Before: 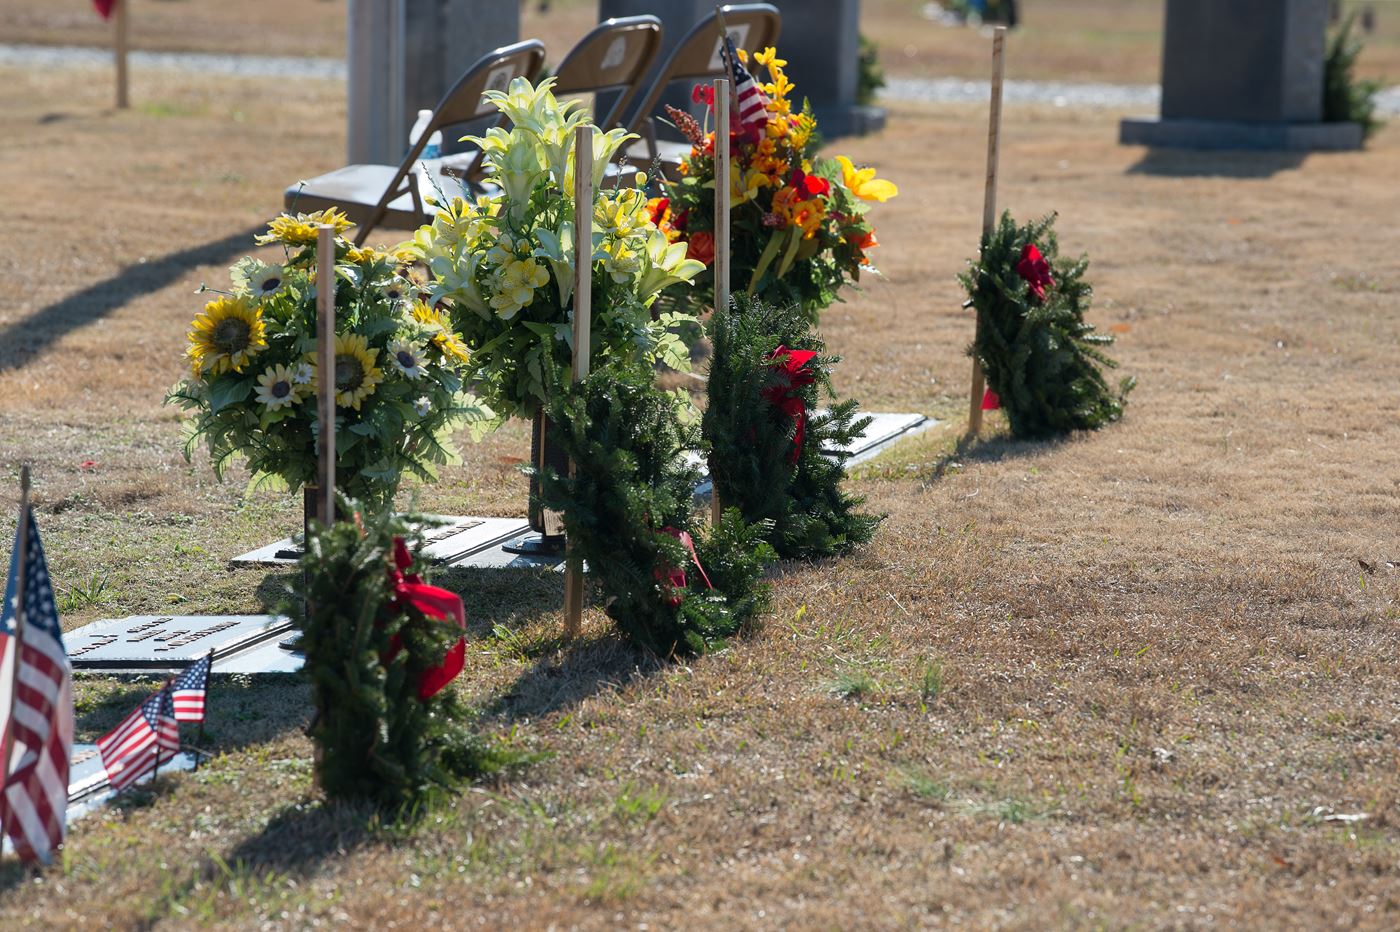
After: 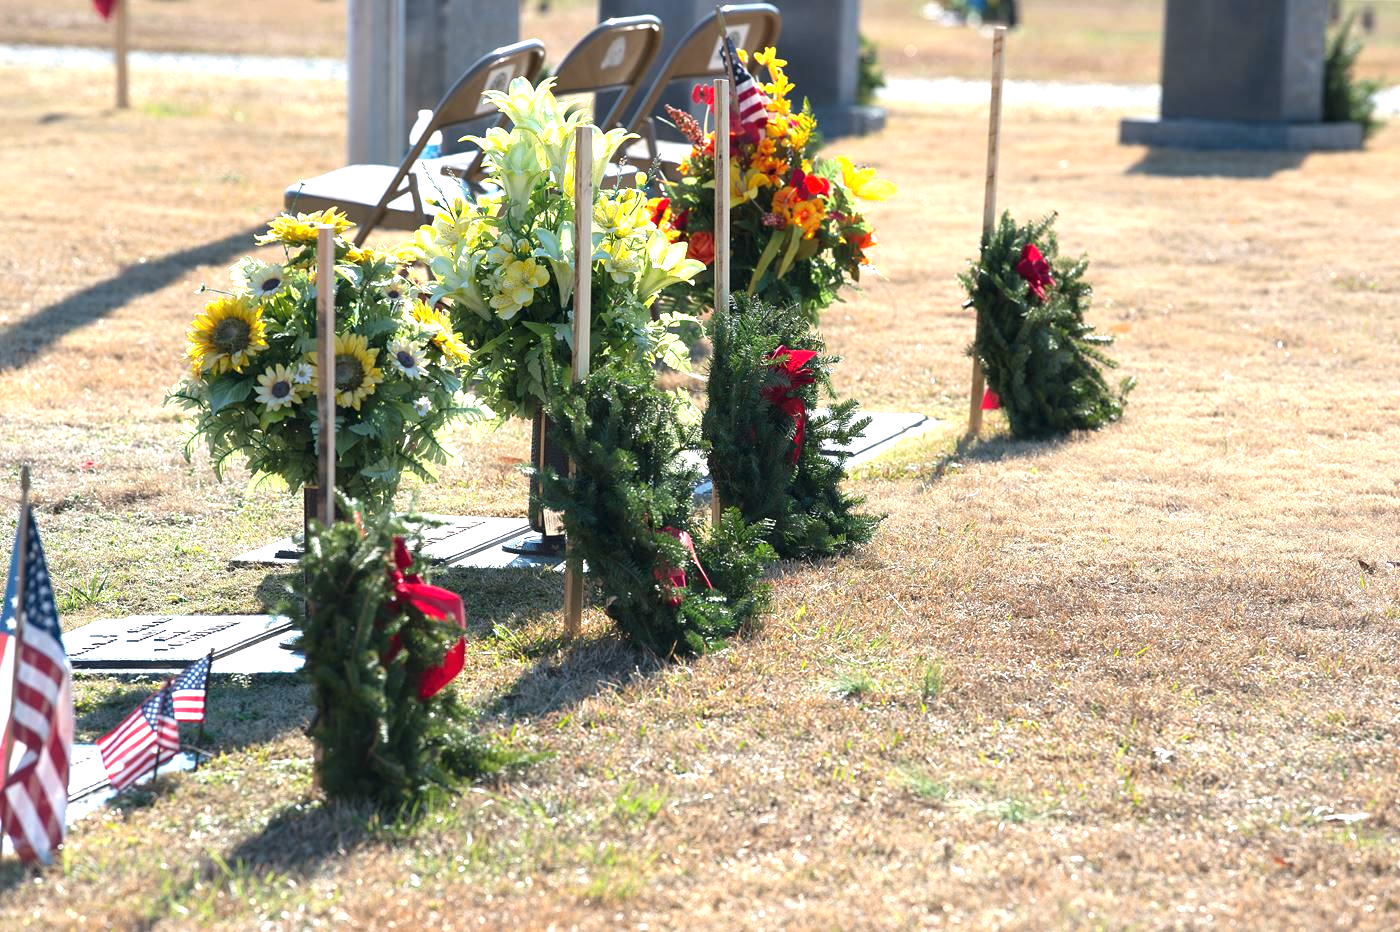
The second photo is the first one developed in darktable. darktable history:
exposure: black level correction 0, exposure 1.18 EV, compensate highlight preservation false
